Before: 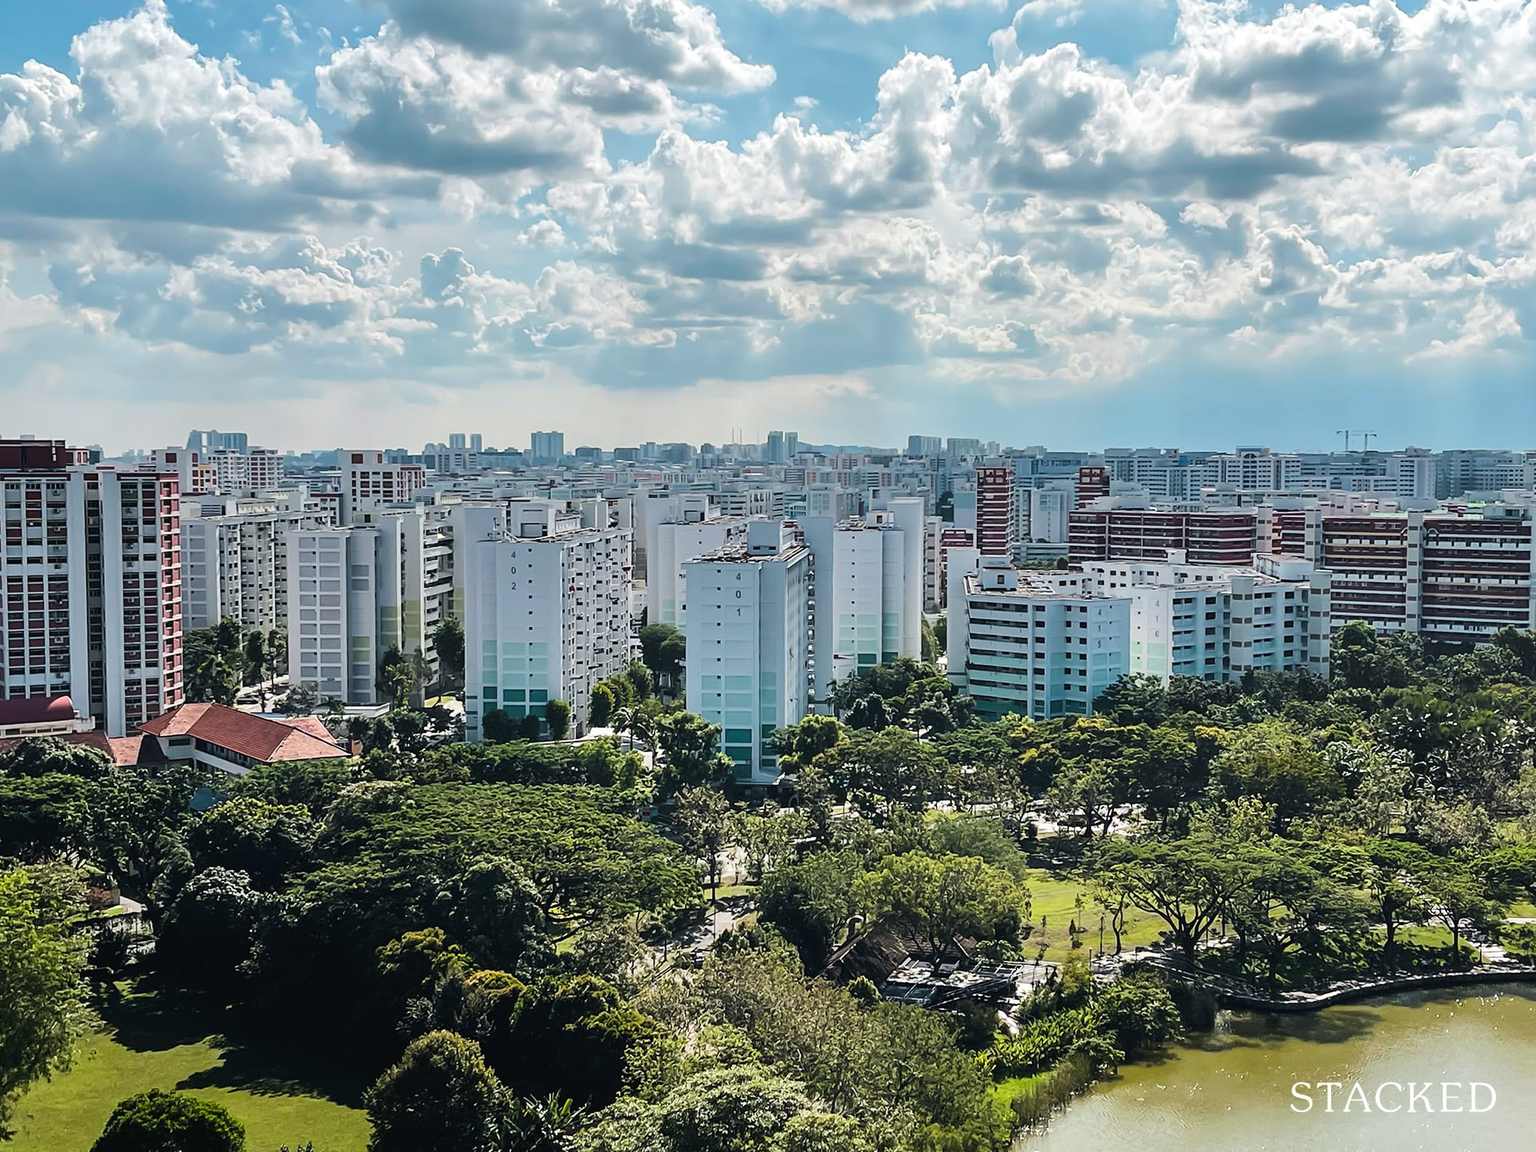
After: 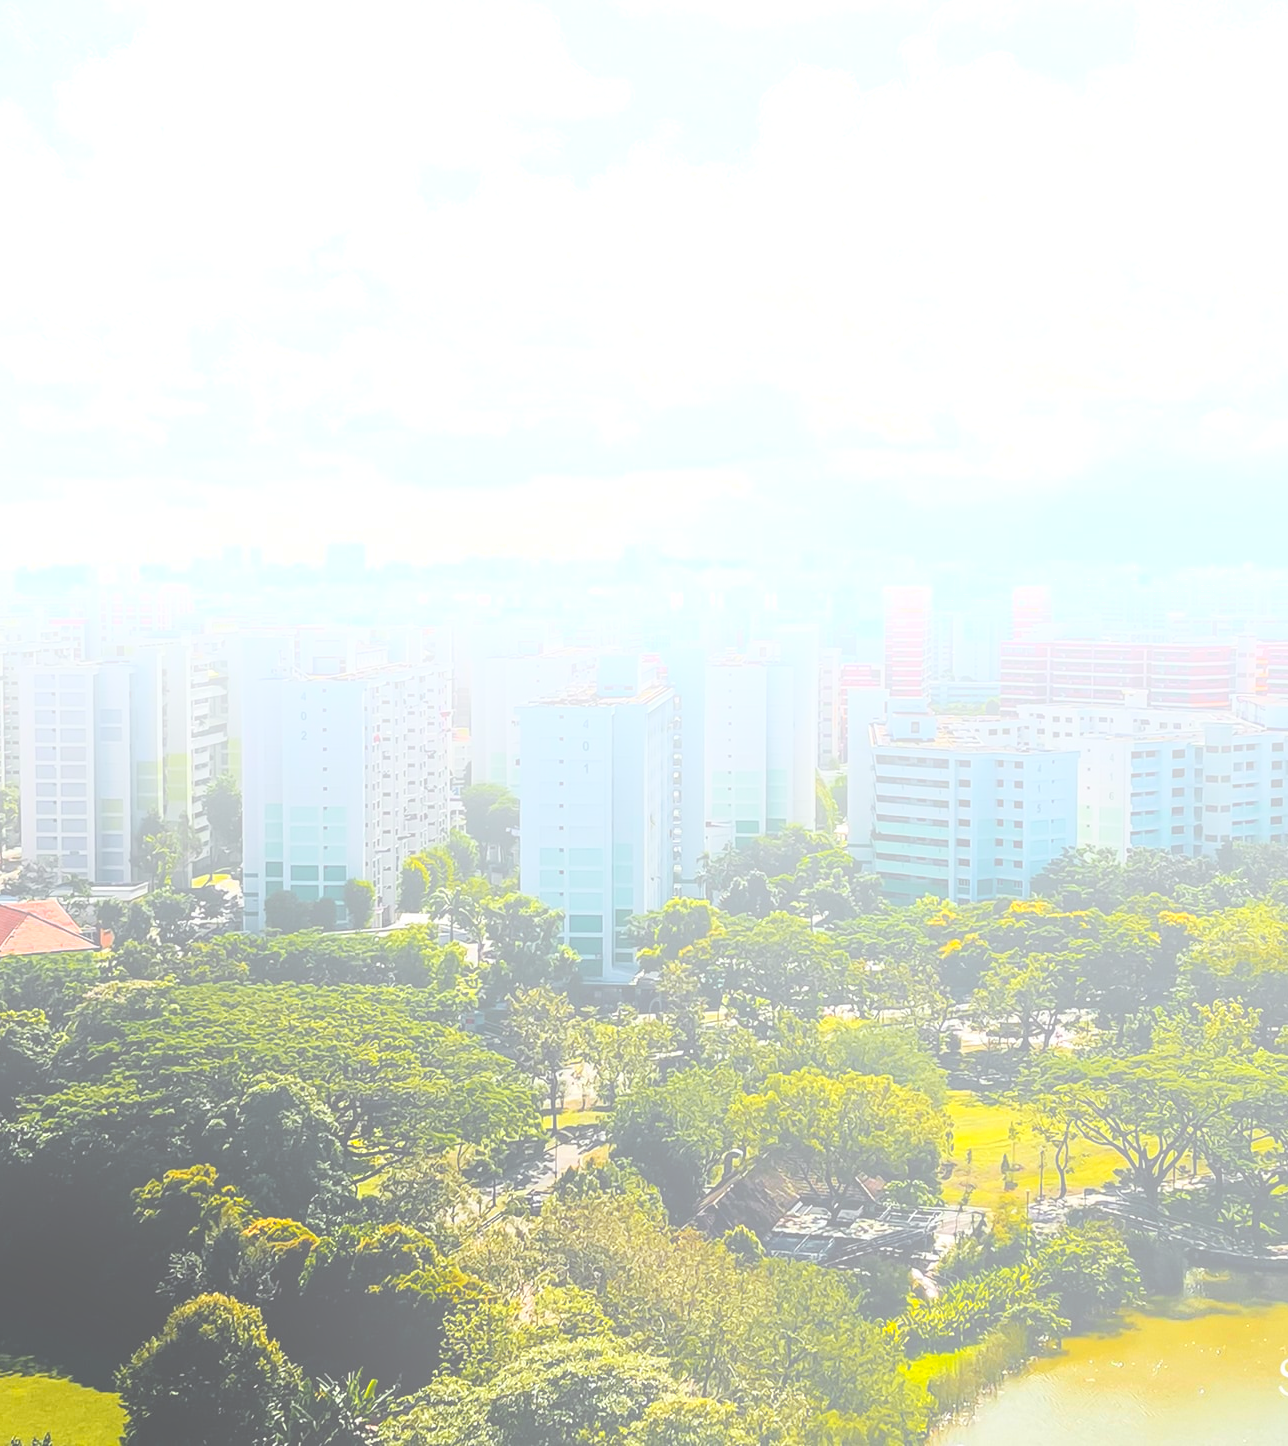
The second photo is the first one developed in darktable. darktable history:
crop and rotate: left 17.732%, right 15.423%
color zones: curves: ch0 [(0, 0.511) (0.143, 0.531) (0.286, 0.56) (0.429, 0.5) (0.571, 0.5) (0.714, 0.5) (0.857, 0.5) (1, 0.5)]; ch1 [(0, 0.525) (0.143, 0.705) (0.286, 0.715) (0.429, 0.35) (0.571, 0.35) (0.714, 0.35) (0.857, 0.4) (1, 0.4)]; ch2 [(0, 0.572) (0.143, 0.512) (0.286, 0.473) (0.429, 0.45) (0.571, 0.5) (0.714, 0.5) (0.857, 0.518) (1, 0.518)]
bloom: size 70%, threshold 25%, strength 70%
